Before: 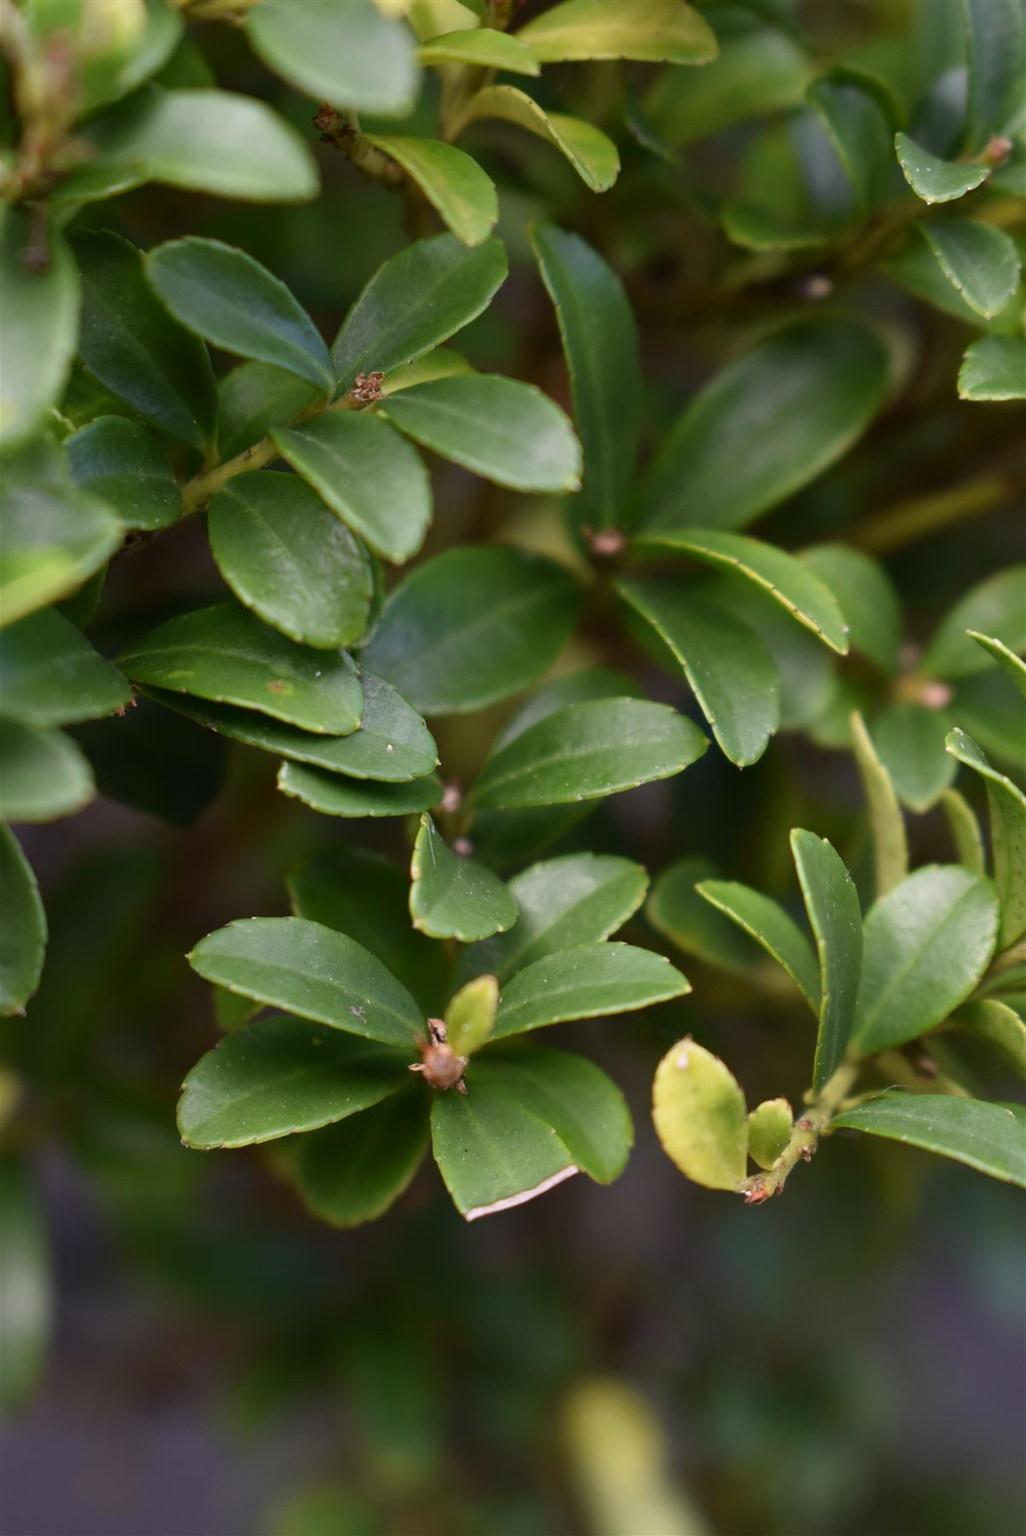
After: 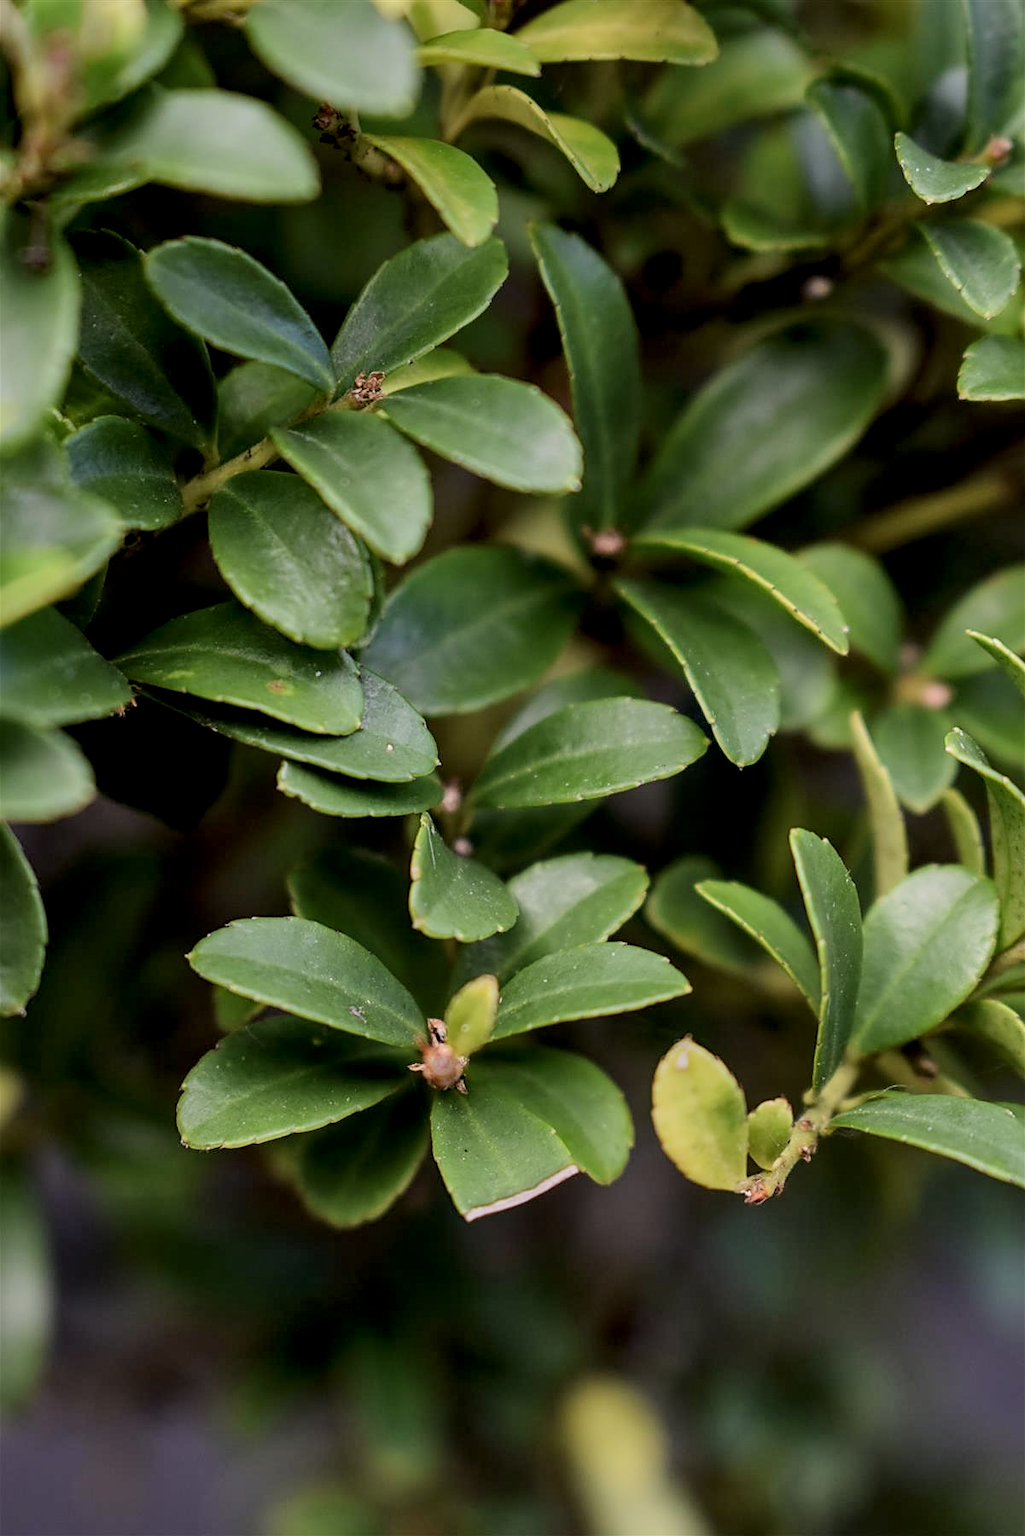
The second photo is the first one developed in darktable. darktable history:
shadows and highlights: radius 125.46, shadows 30.51, highlights -30.51, low approximation 0.01, soften with gaussian
sharpen: on, module defaults
local contrast: highlights 40%, shadows 60%, detail 136%, midtone range 0.514
filmic rgb: black relative exposure -7.65 EV, white relative exposure 4.56 EV, hardness 3.61, color science v6 (2022)
